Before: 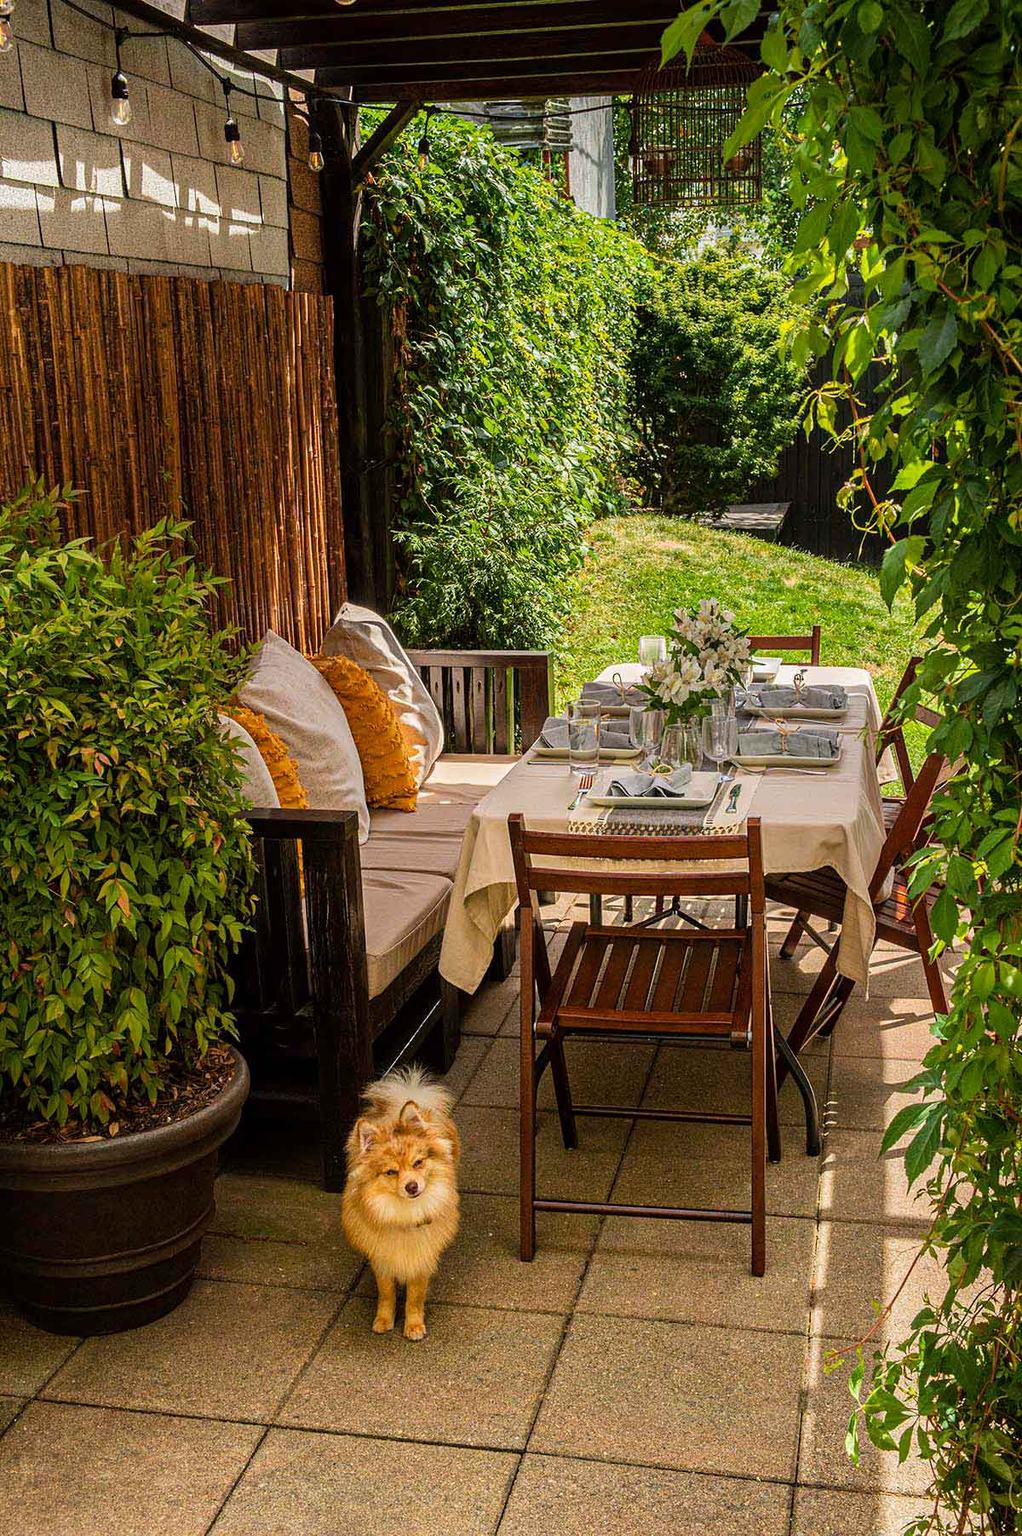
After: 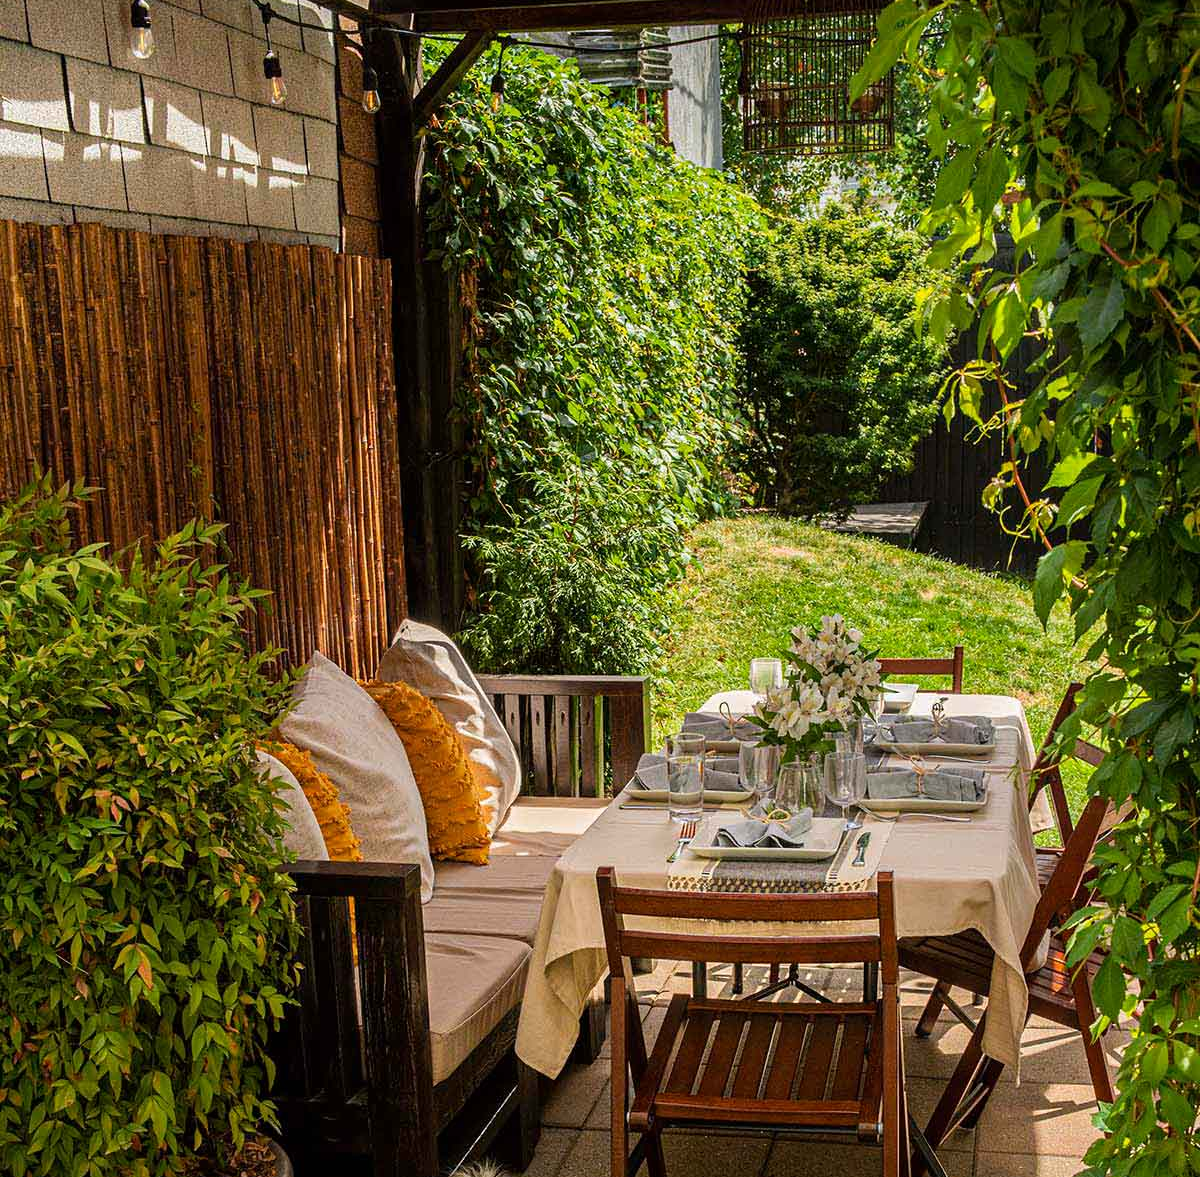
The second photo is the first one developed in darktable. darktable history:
crop and rotate: top 4.921%, bottom 29.768%
